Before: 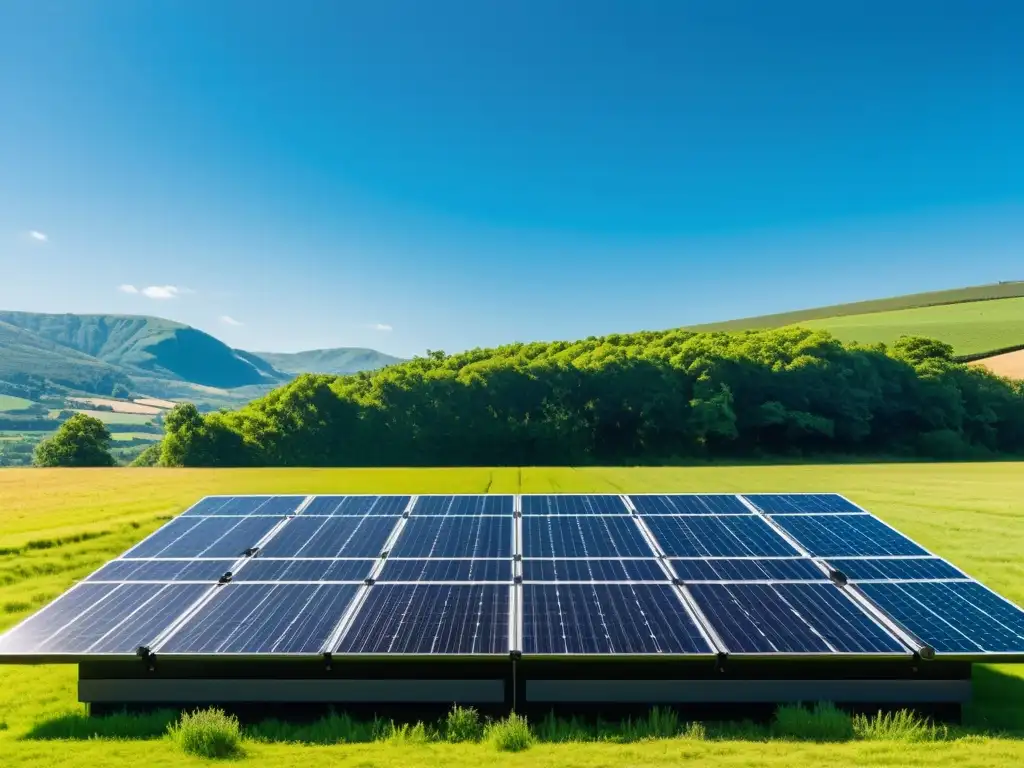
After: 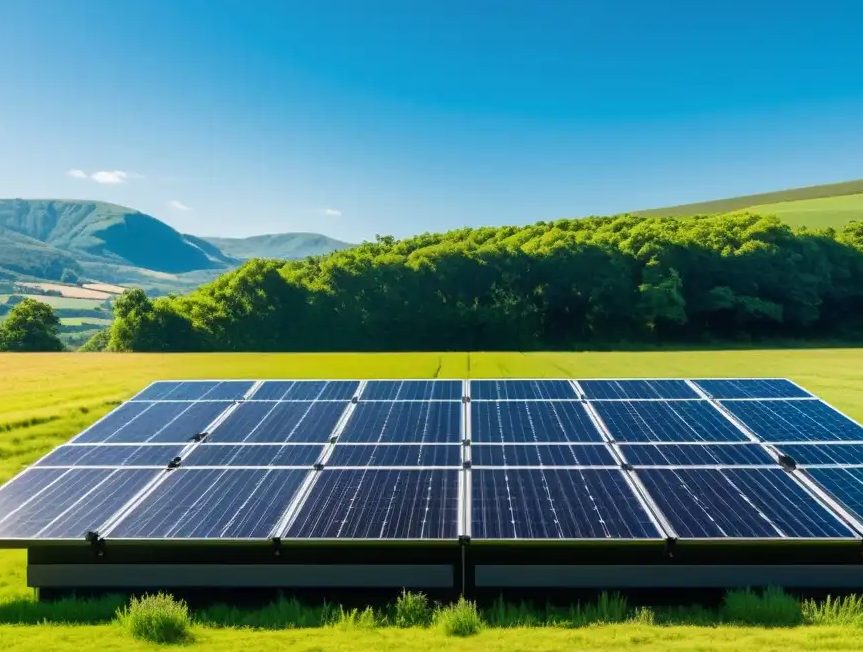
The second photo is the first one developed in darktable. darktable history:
crop and rotate: left 4.999%, top 15.04%, right 10.692%
